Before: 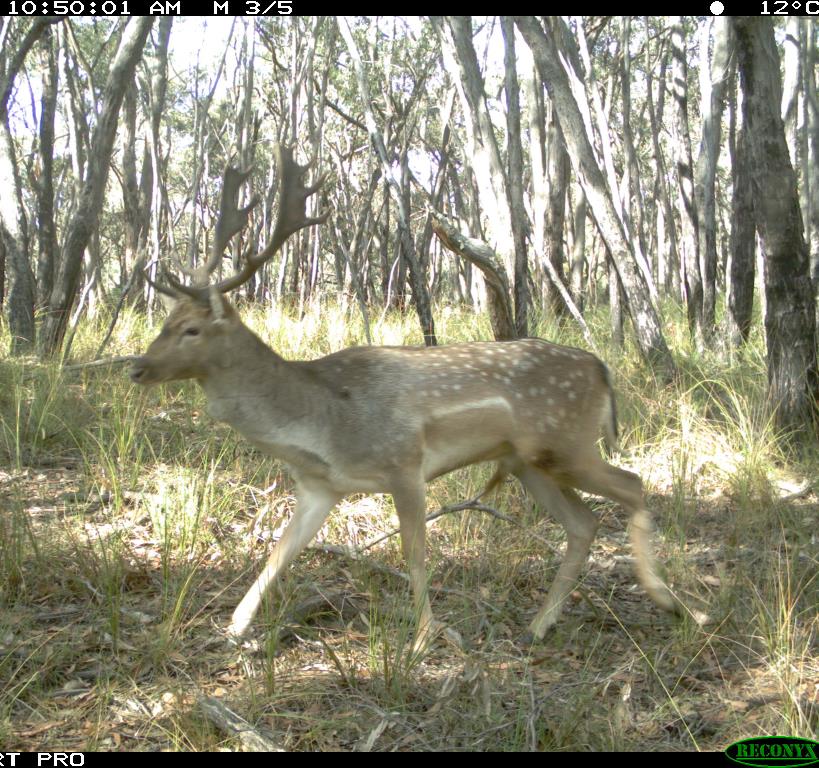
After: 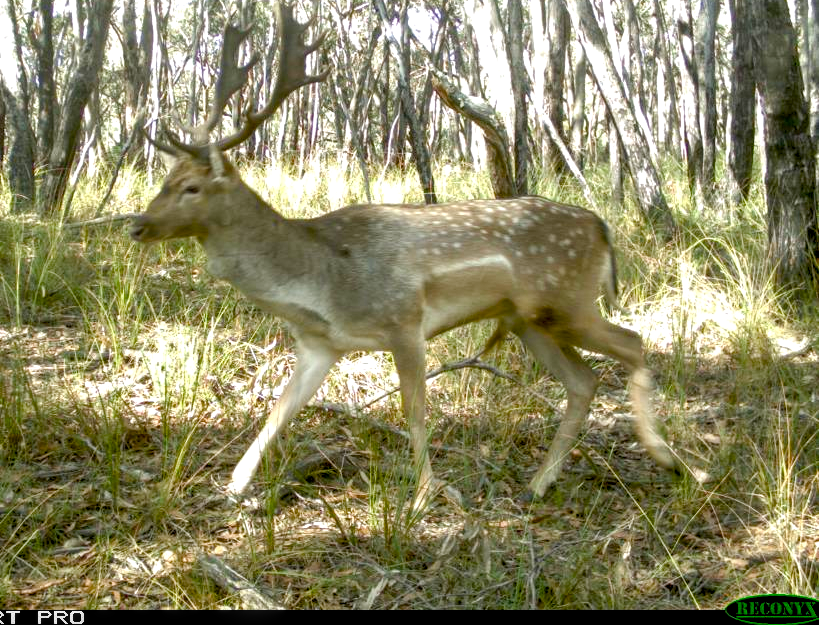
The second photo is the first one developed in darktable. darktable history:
local contrast: on, module defaults
color balance rgb: shadows lift › luminance -9.41%, highlights gain › luminance 17.6%, global offset › luminance -1.45%, perceptual saturation grading › highlights -17.77%, perceptual saturation grading › mid-tones 33.1%, perceptual saturation grading › shadows 50.52%, global vibrance 24.22%
crop and rotate: top 18.507%
